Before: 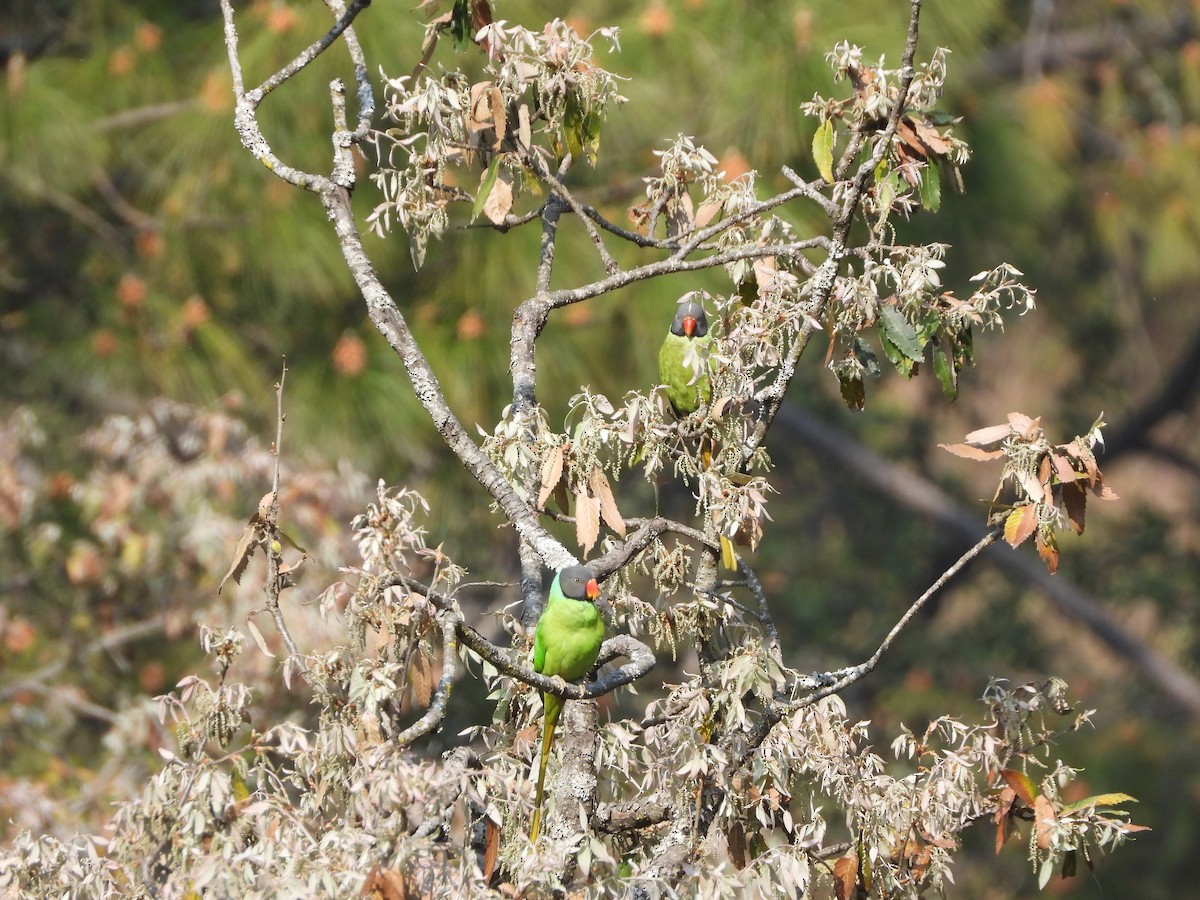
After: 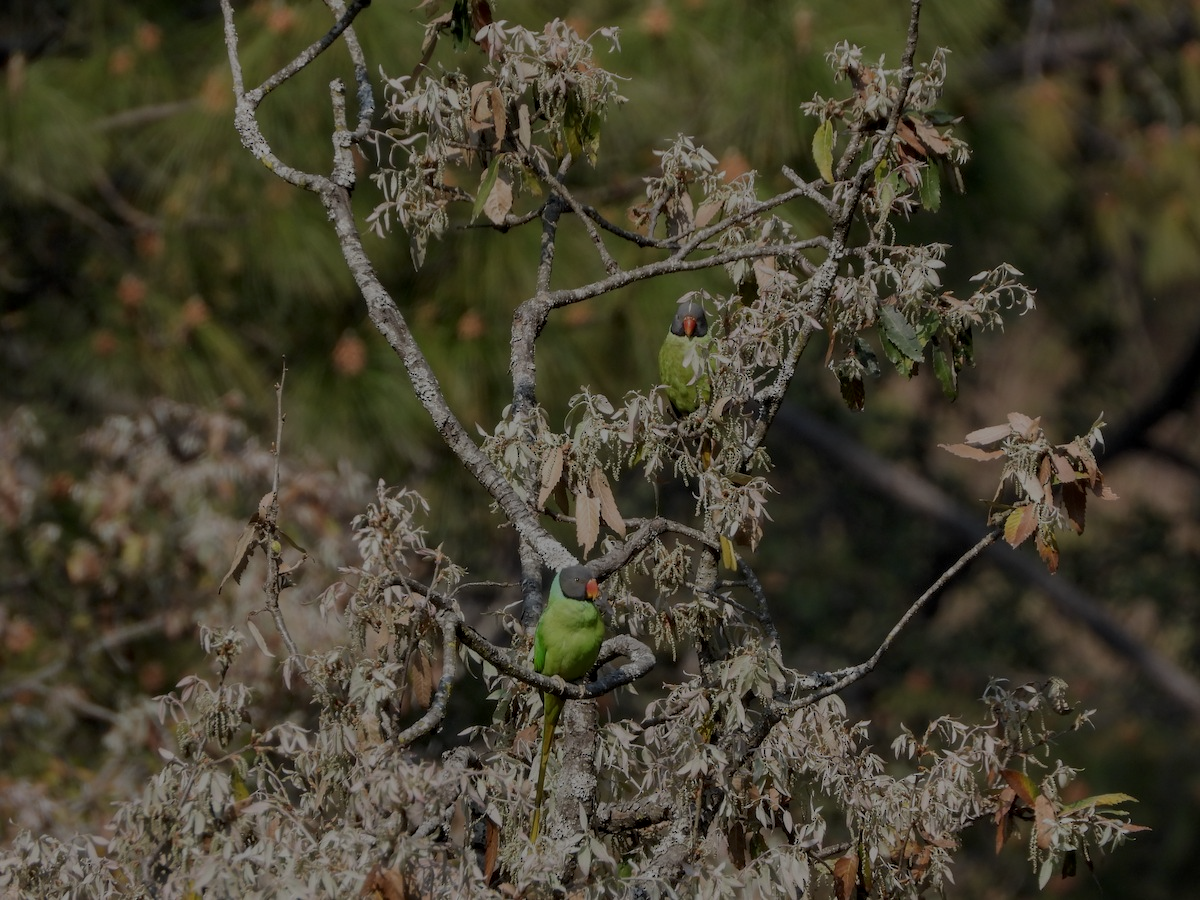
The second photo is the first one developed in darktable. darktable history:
local contrast: detail 130%
exposure: exposure -1.998 EV, compensate exposure bias true, compensate highlight preservation false
